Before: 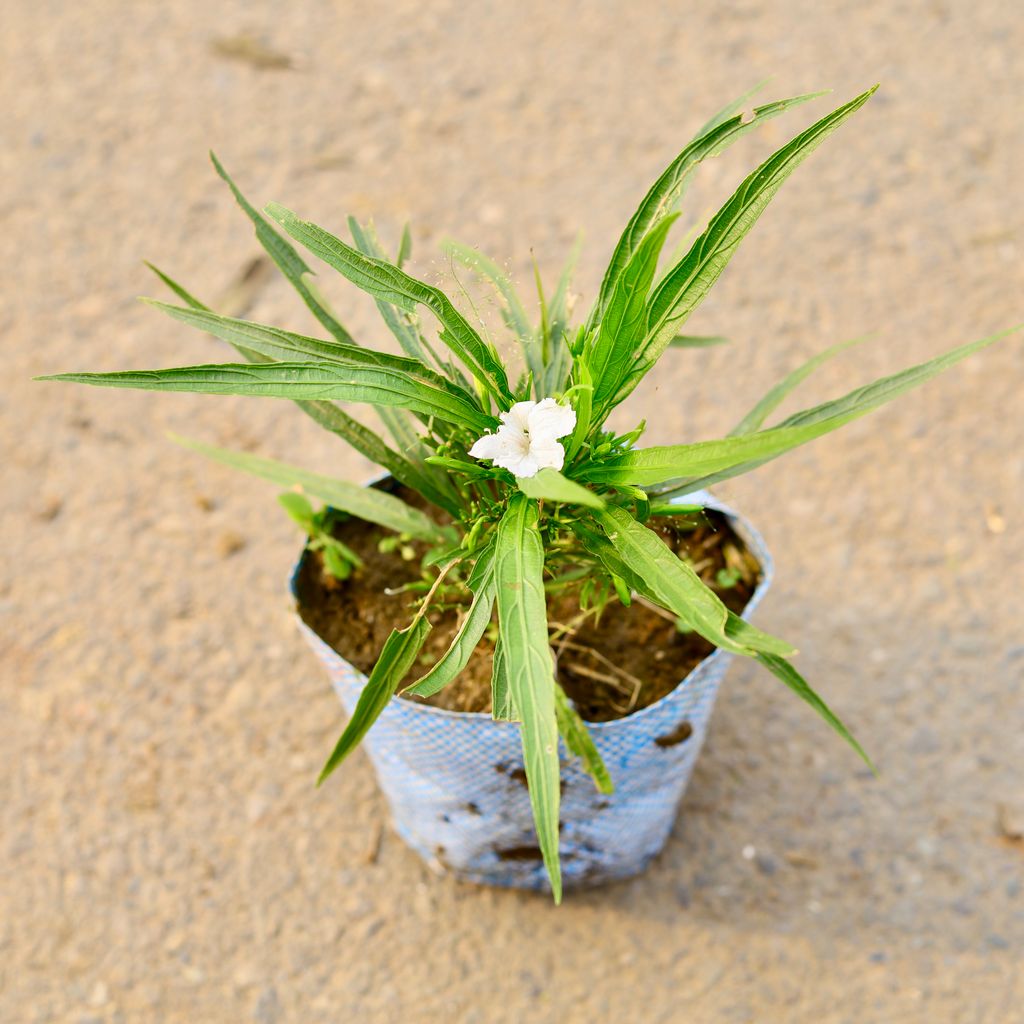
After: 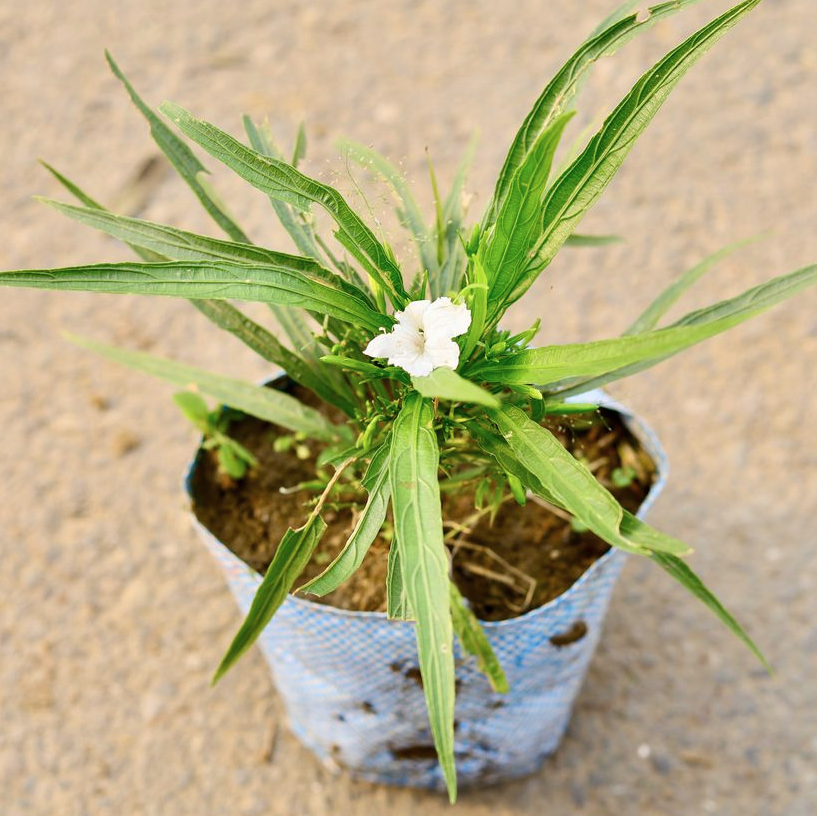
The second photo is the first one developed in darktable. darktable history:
contrast brightness saturation: saturation -0.093
crop and rotate: left 10.315%, top 9.941%, right 9.856%, bottom 10.3%
